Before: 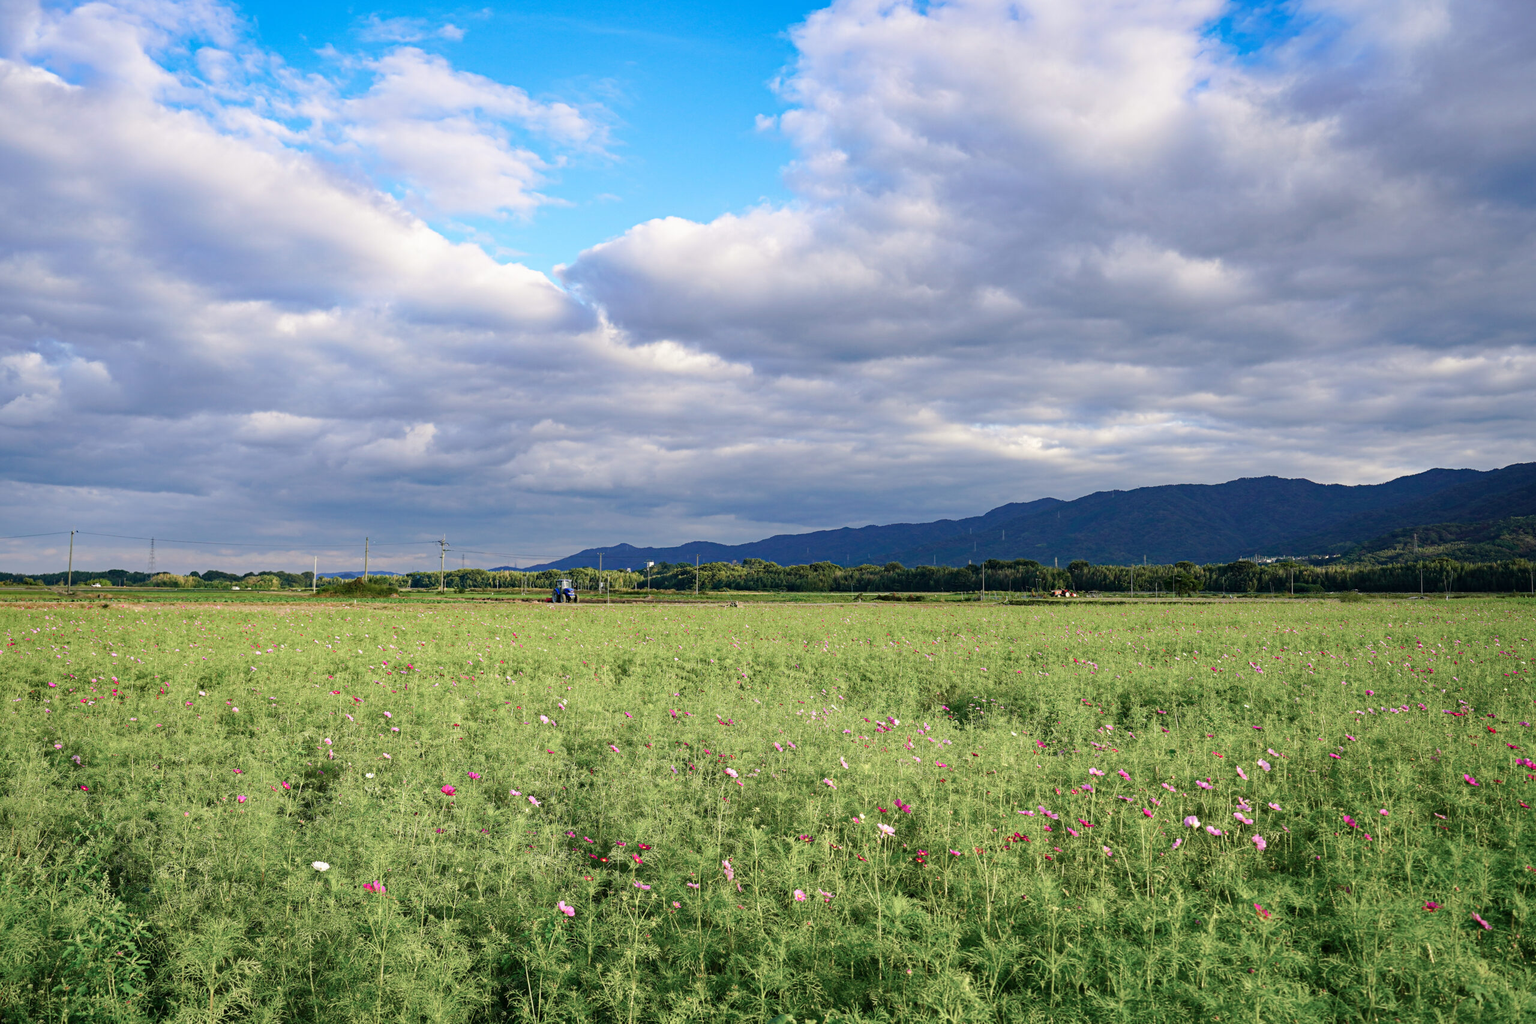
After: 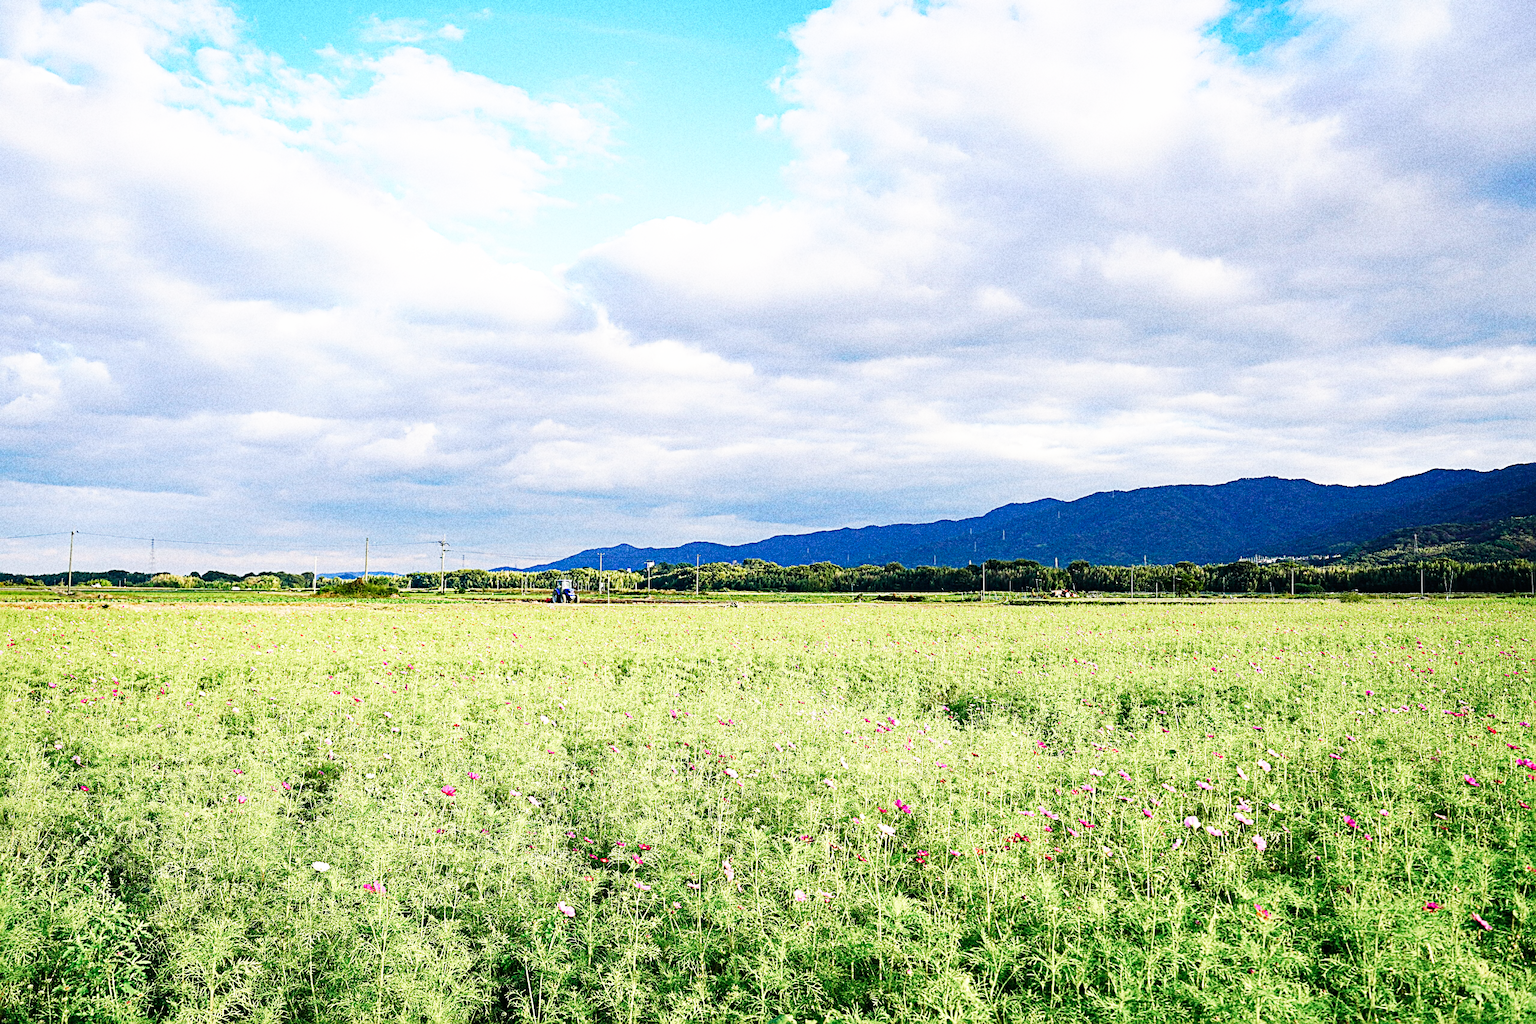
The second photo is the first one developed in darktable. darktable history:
base curve: curves: ch0 [(0, 0) (0.007, 0.004) (0.027, 0.03) (0.046, 0.07) (0.207, 0.54) (0.442, 0.872) (0.673, 0.972) (1, 1)], preserve colors none
sharpen: radius 2.531, amount 0.628
grain: coarseness 10.62 ISO, strength 55.56%
